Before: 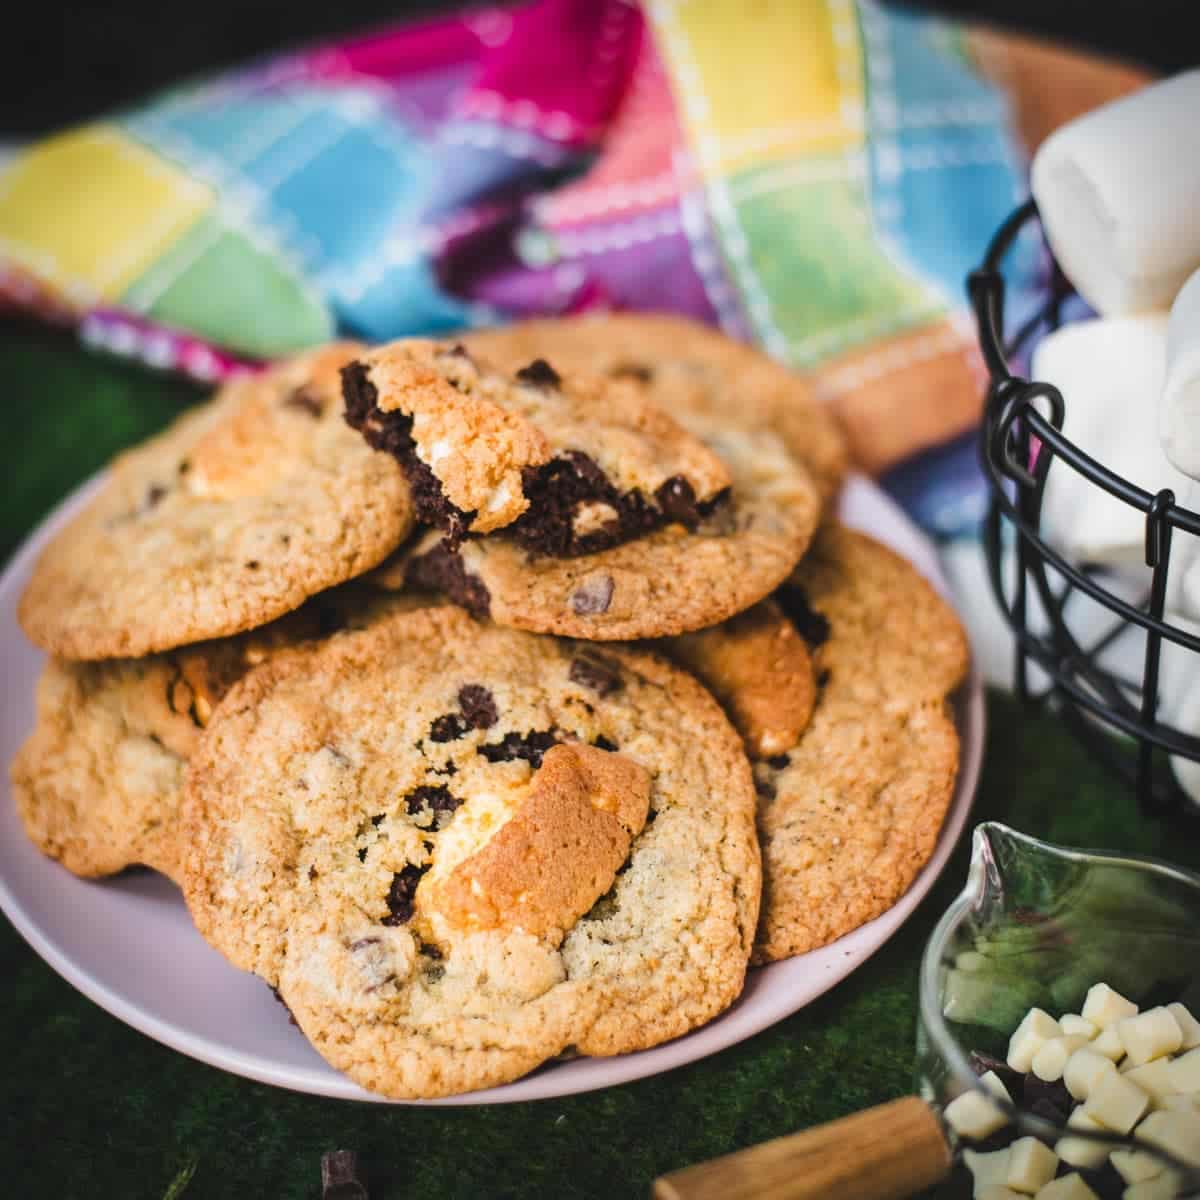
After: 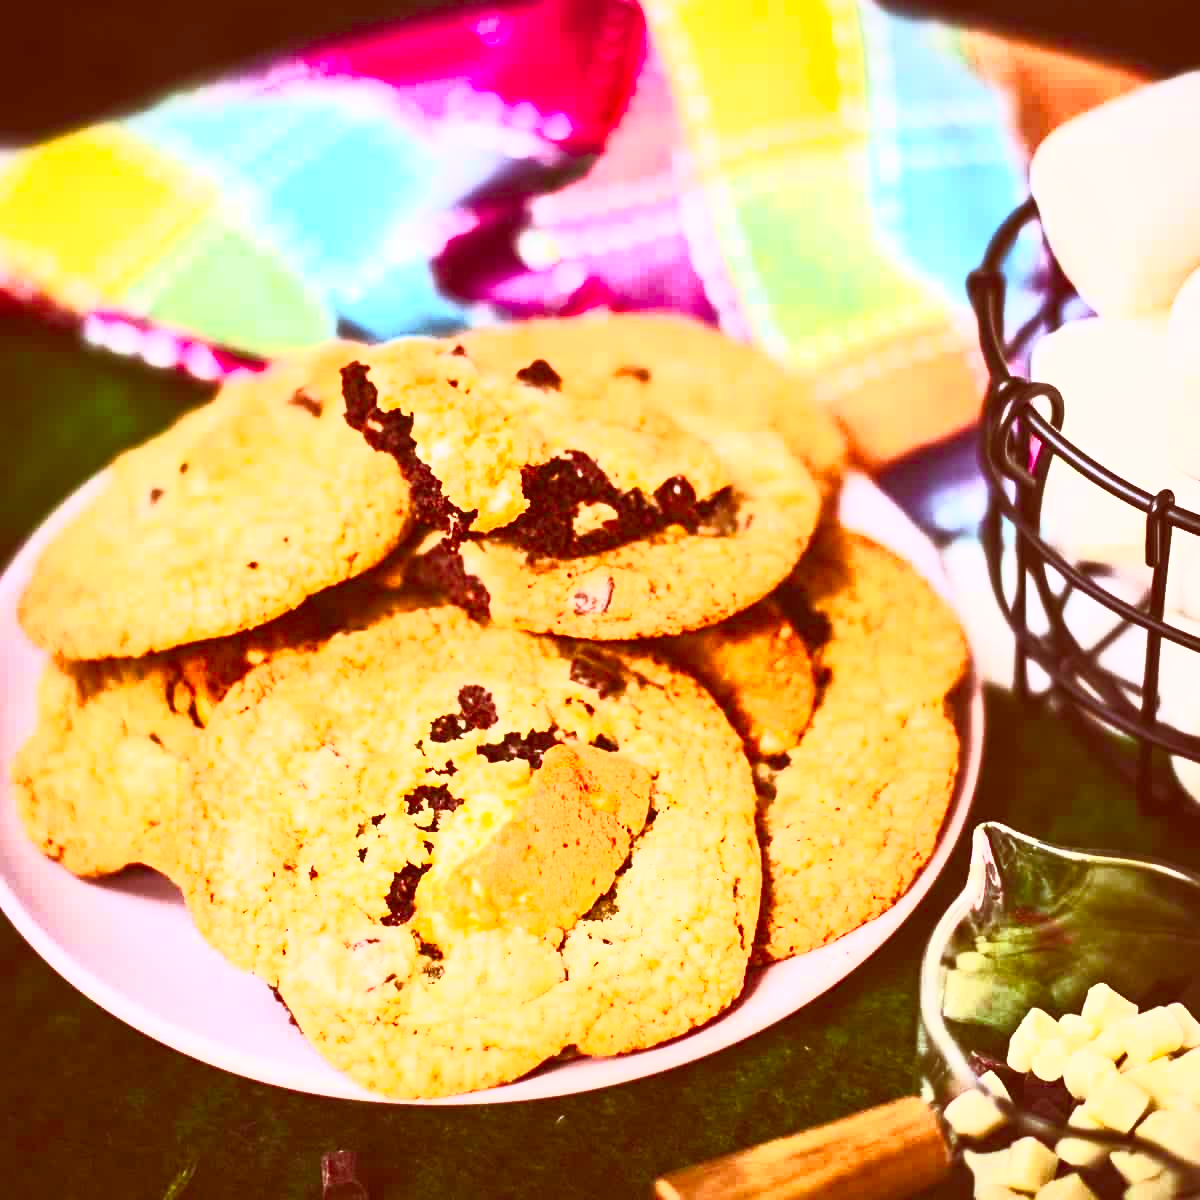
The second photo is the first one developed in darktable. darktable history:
color correction: highlights a* 9.03, highlights b* 8.71, shadows a* 40, shadows b* 40, saturation 0.8
contrast brightness saturation: contrast 1, brightness 1, saturation 1
